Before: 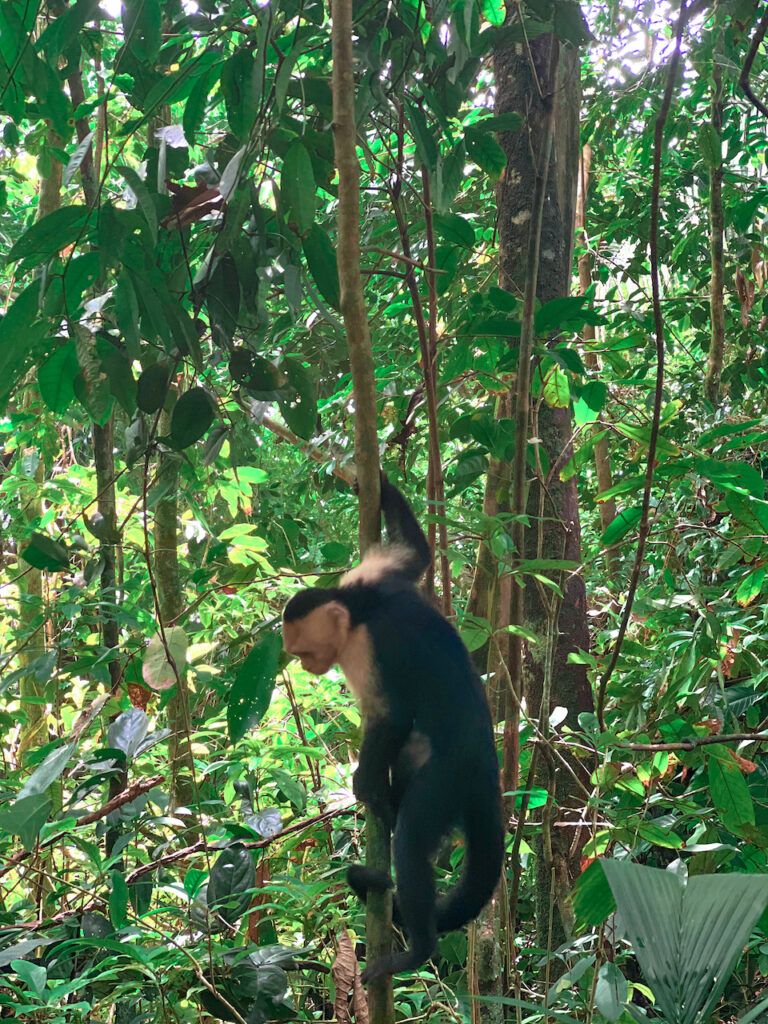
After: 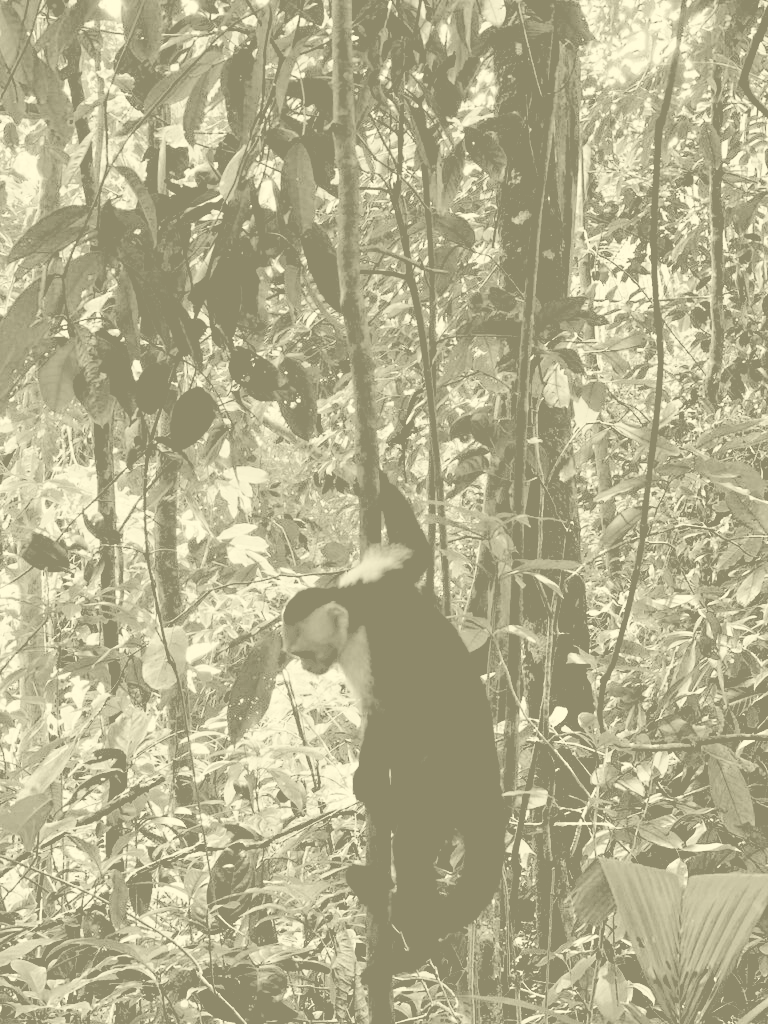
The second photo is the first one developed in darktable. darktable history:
color contrast: blue-yellow contrast 0.62
filmic rgb: black relative exposure -7.65 EV, white relative exposure 4.56 EV, hardness 3.61
haze removal: compatibility mode true, adaptive false
exposure: black level correction 0.056, exposure -0.039 EV, compensate highlight preservation false
colorize: hue 43.2°, saturation 40%, version 1
